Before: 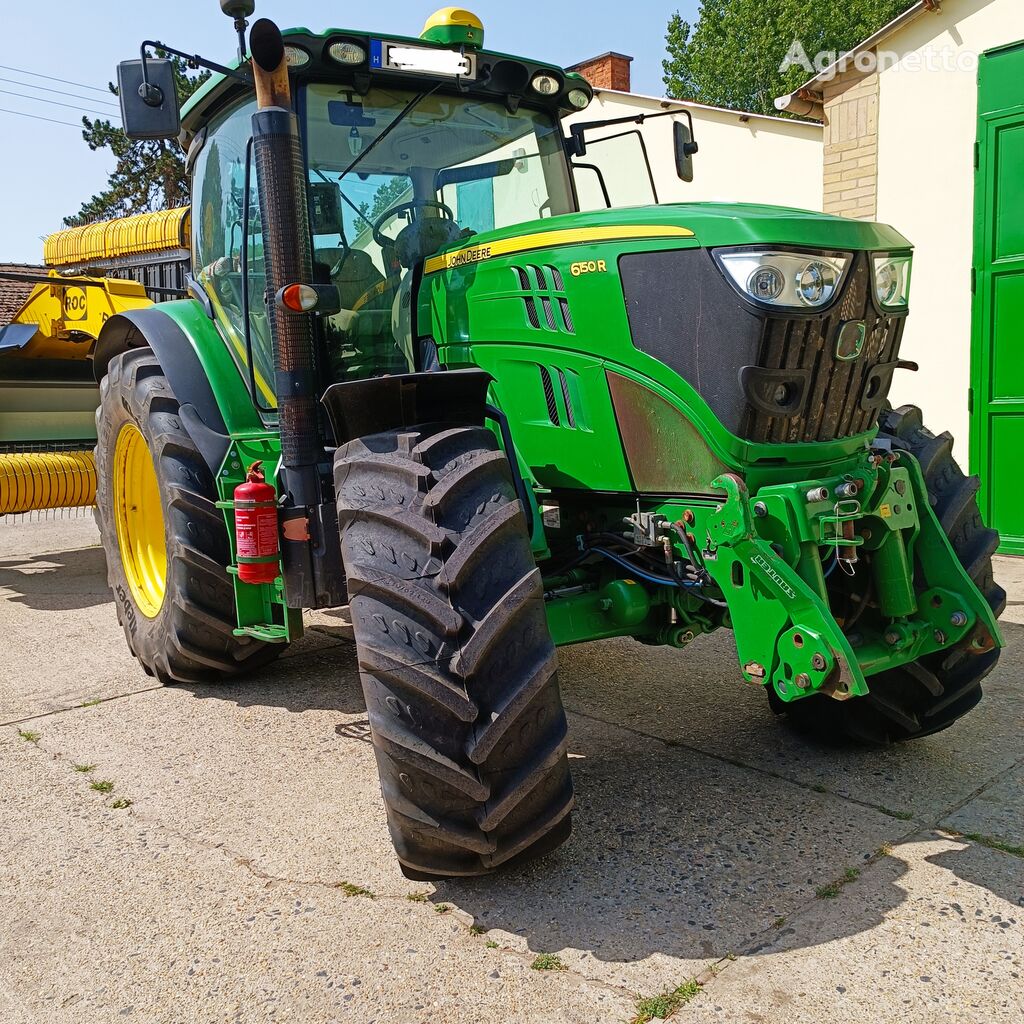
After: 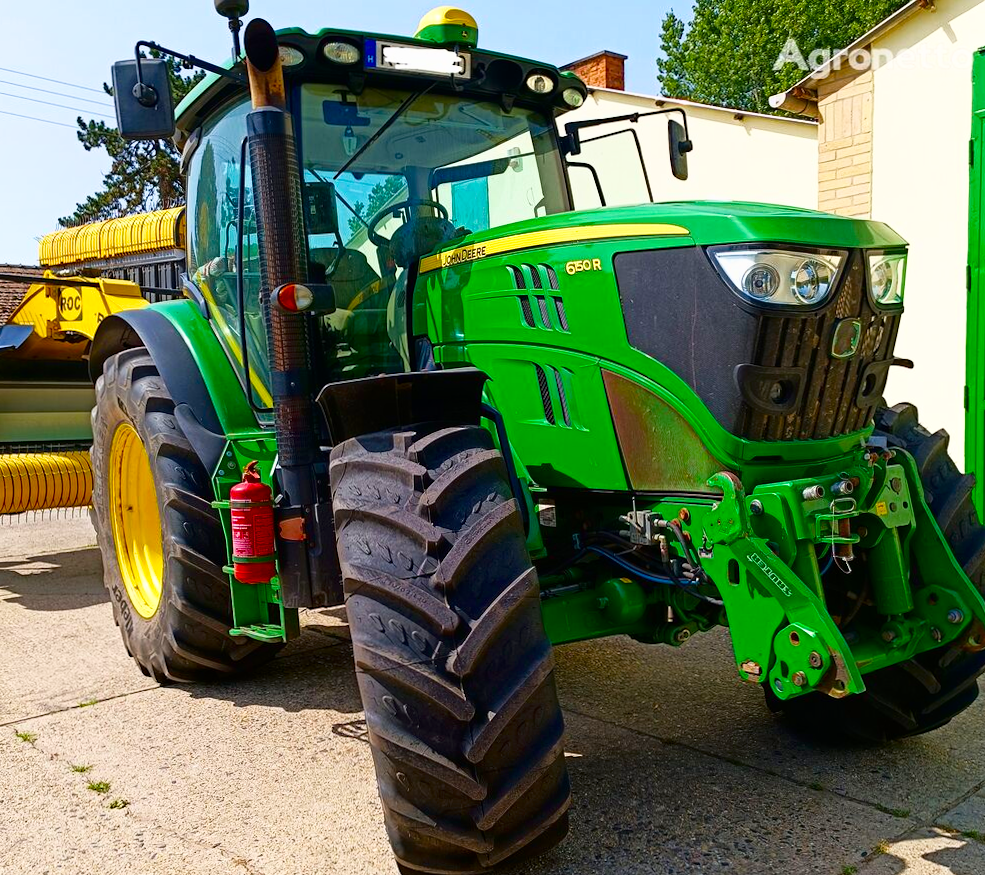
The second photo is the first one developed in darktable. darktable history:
velvia: strength 32%, mid-tones bias 0.2
shadows and highlights: shadows -62.32, white point adjustment -5.22, highlights 61.59
crop and rotate: angle 0.2°, left 0.275%, right 3.127%, bottom 14.18%
